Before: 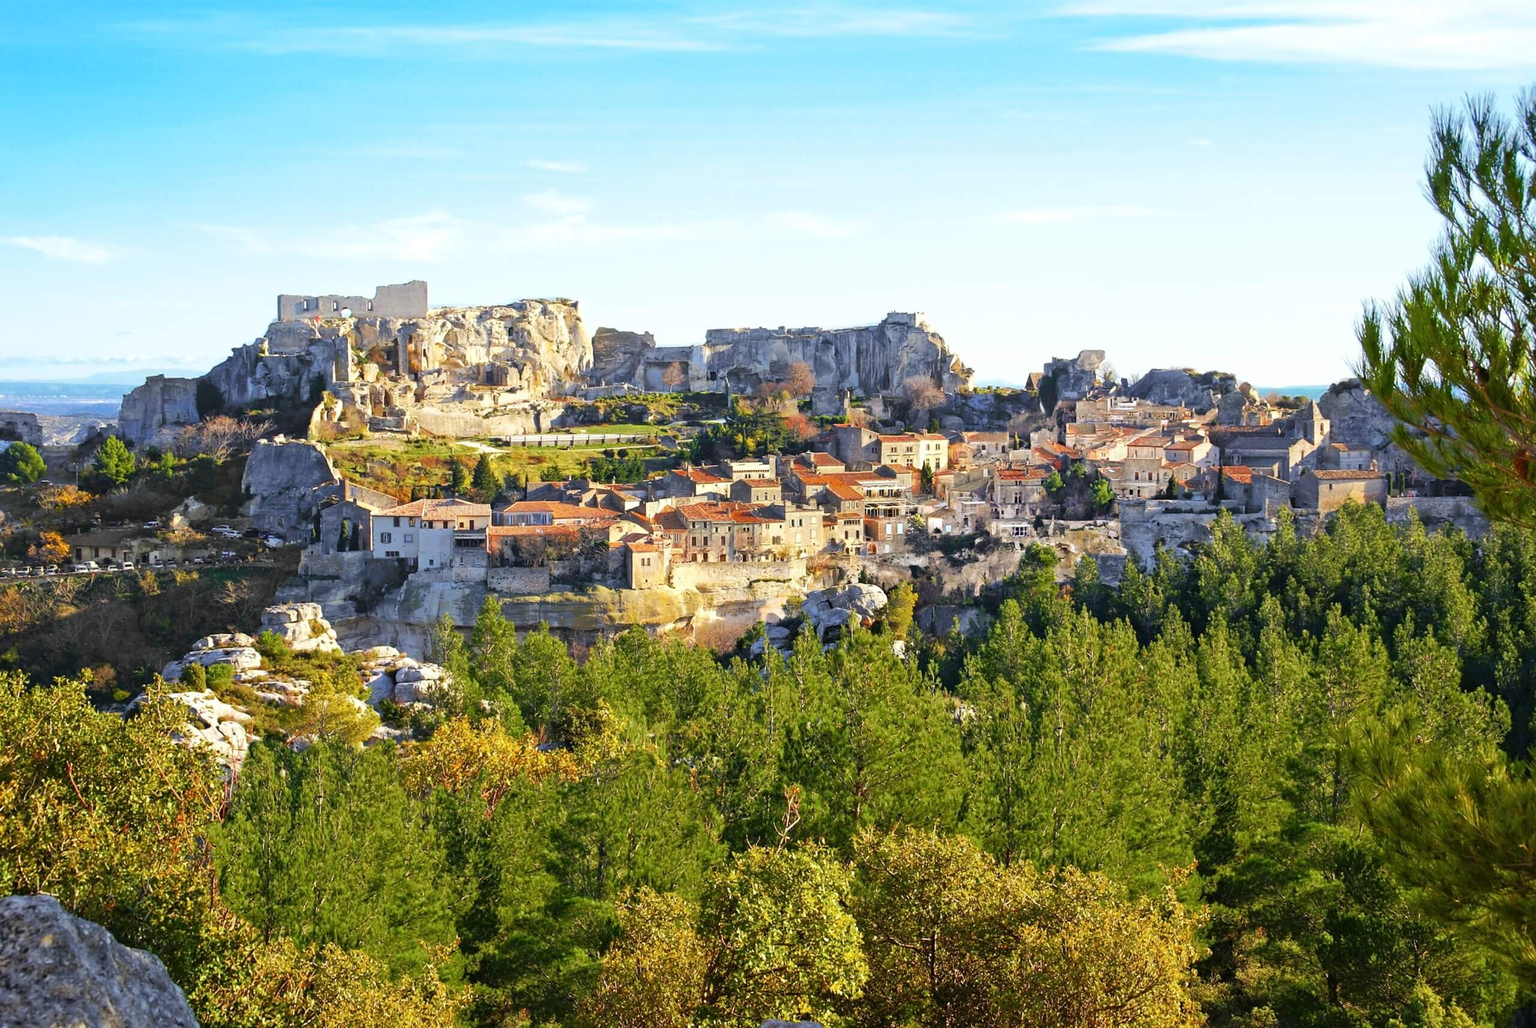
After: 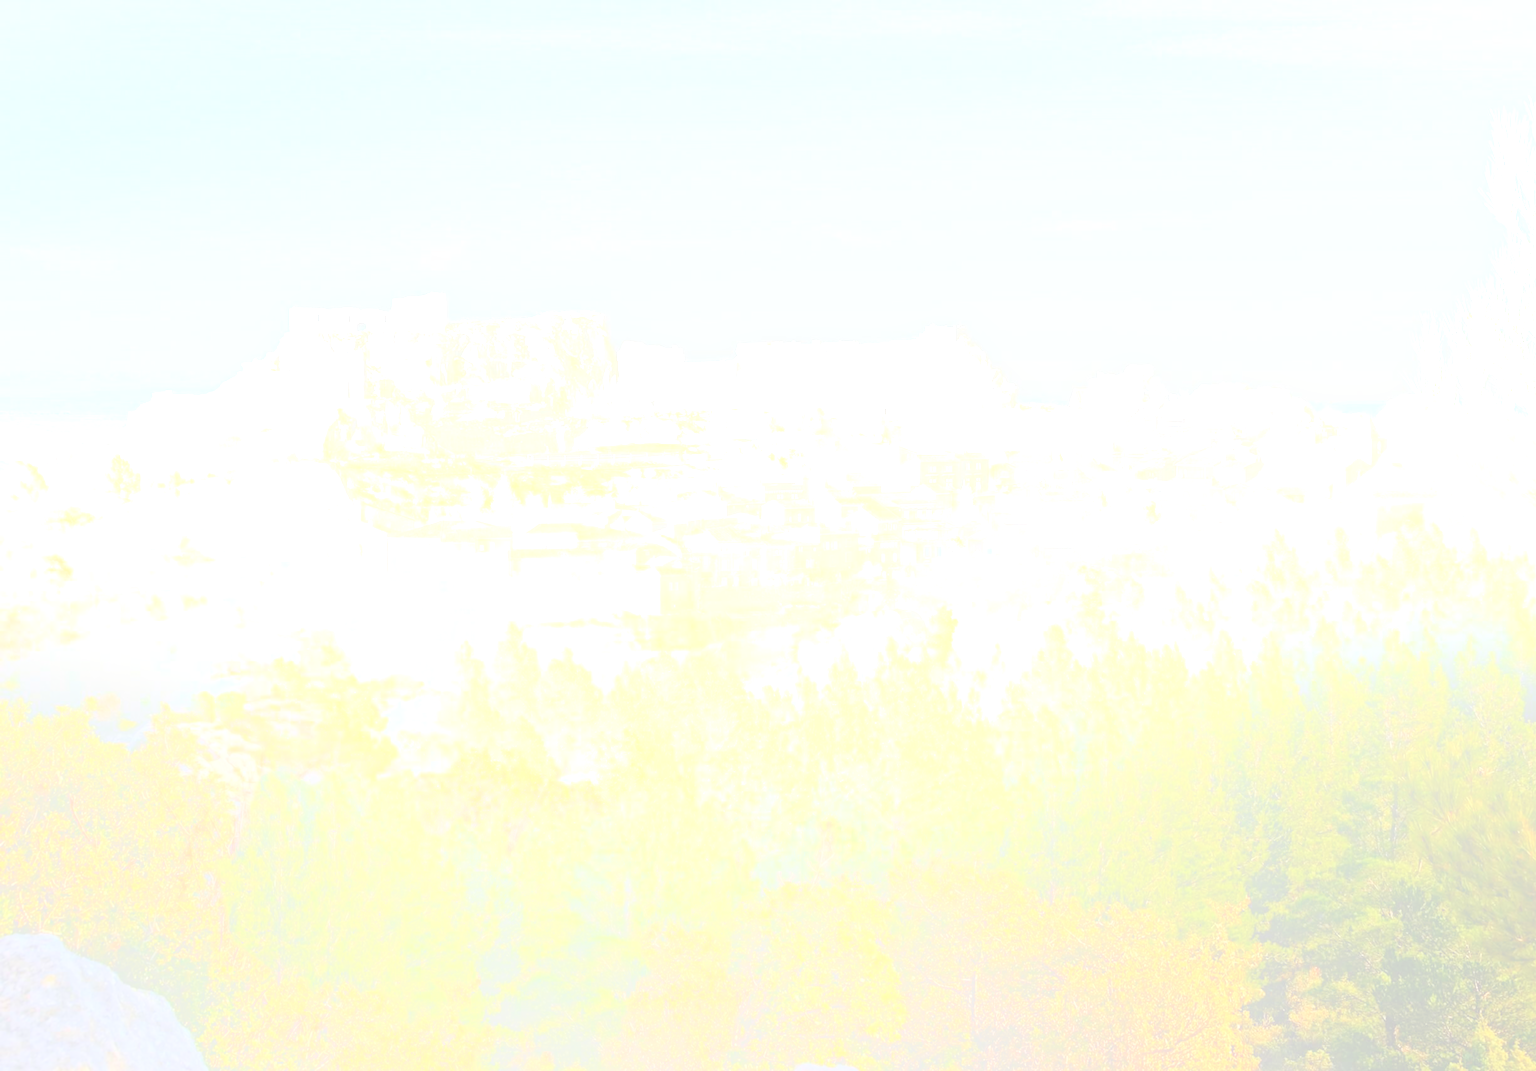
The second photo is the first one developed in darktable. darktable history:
crop: right 4.126%, bottom 0.031%
local contrast: mode bilateral grid, contrast 30, coarseness 25, midtone range 0.2
contrast brightness saturation: brightness 0.18, saturation -0.5
bloom: size 85%, threshold 5%, strength 85%
